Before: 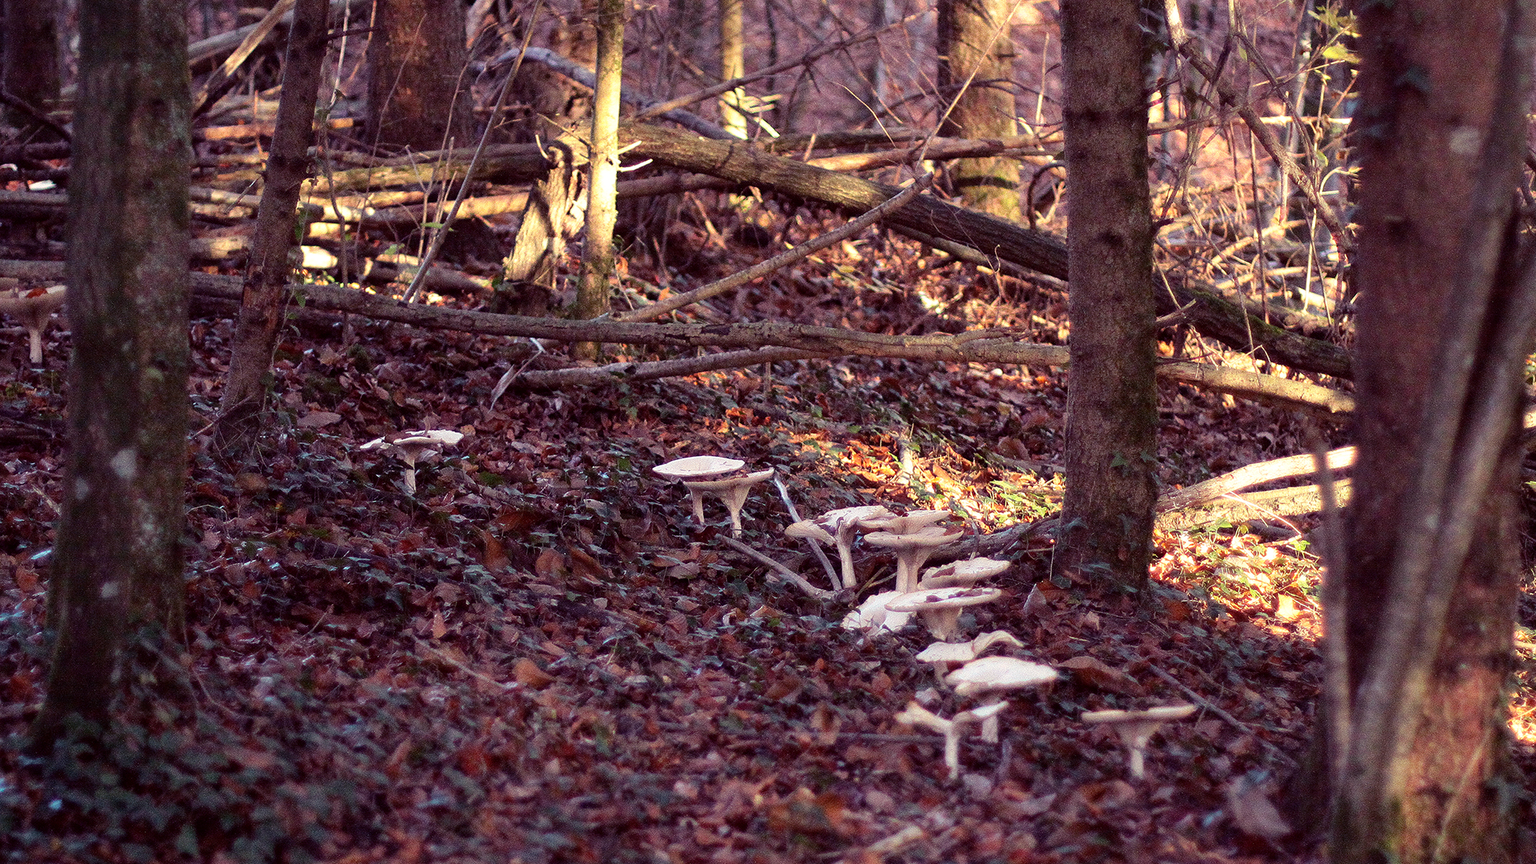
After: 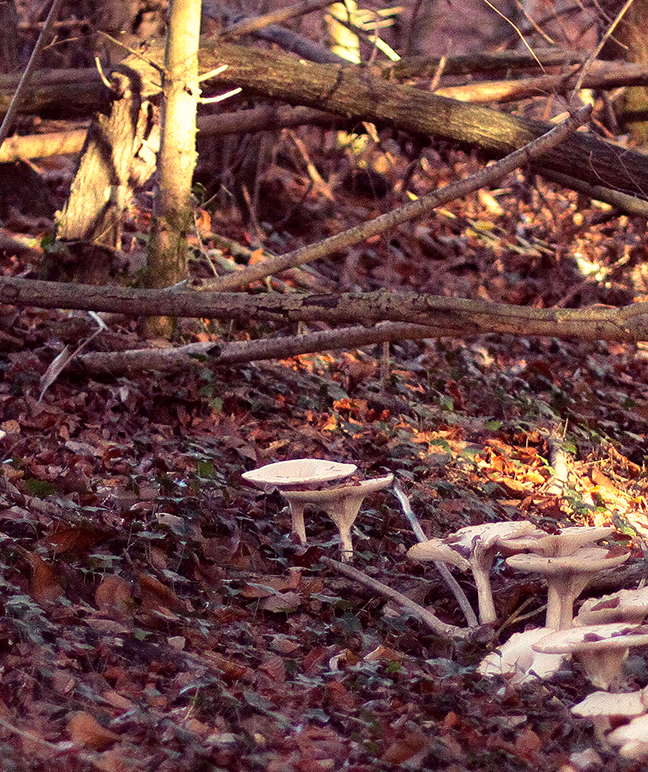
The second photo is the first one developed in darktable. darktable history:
color calibration: x 0.327, y 0.345, temperature 5671.69 K
crop and rotate: left 29.9%, top 10.373%, right 36.327%, bottom 18.099%
